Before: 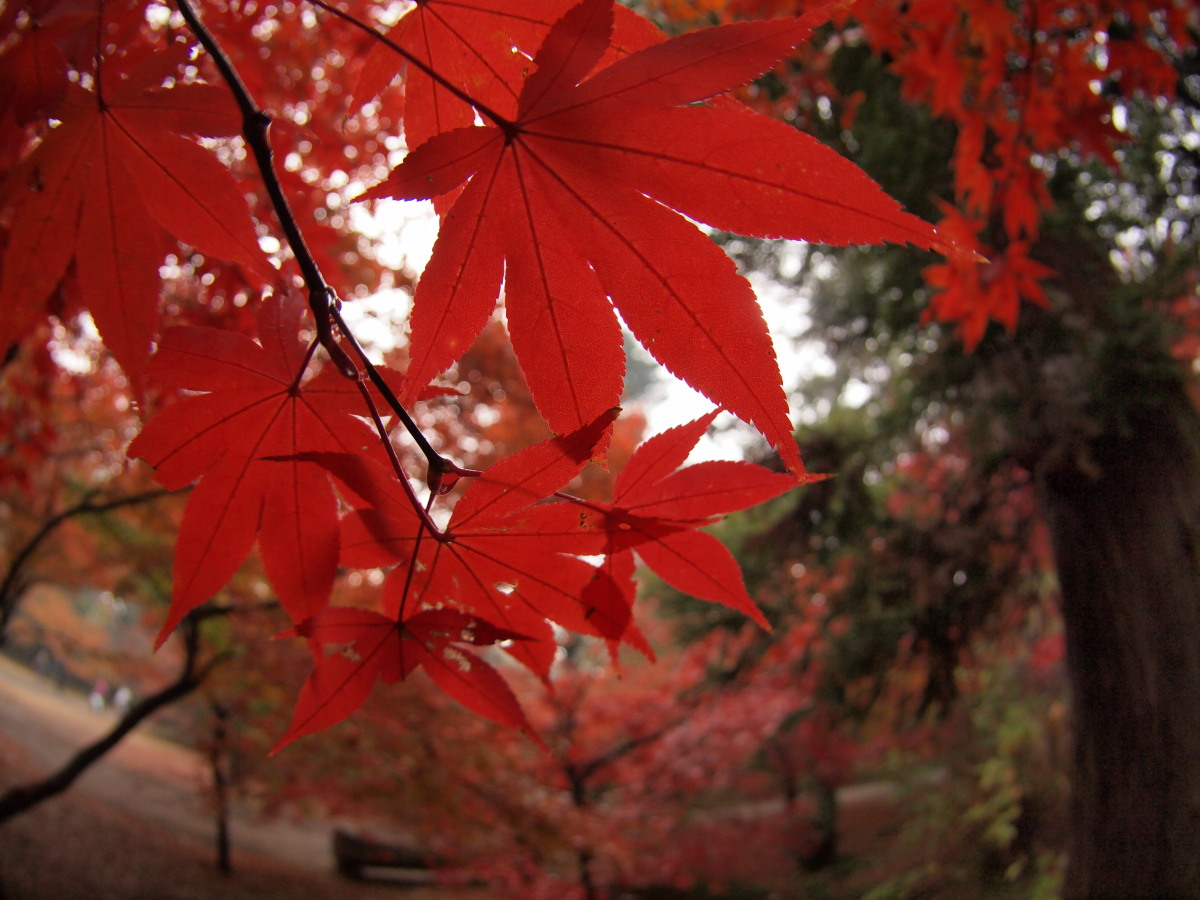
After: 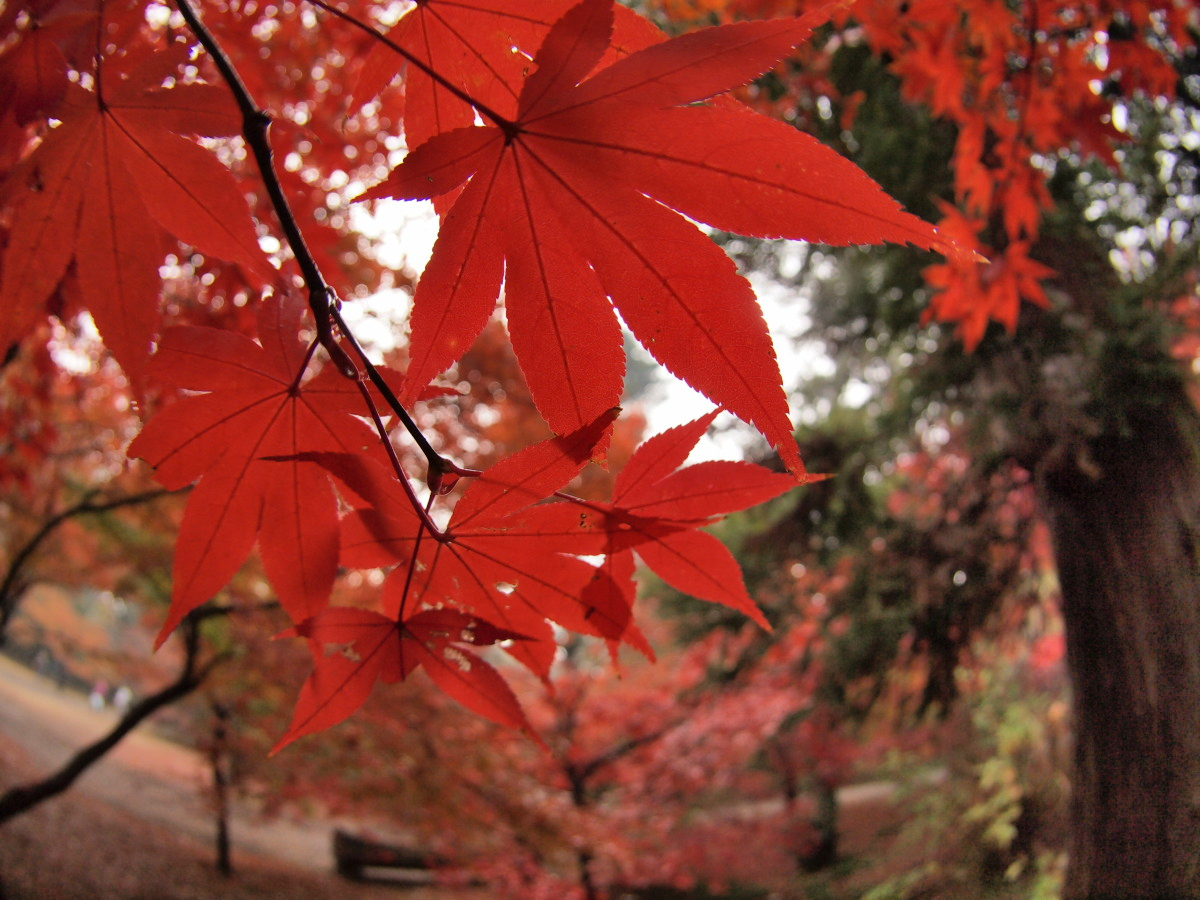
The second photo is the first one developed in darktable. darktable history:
shadows and highlights: shadows 60.22, highlights -60.3, soften with gaussian
